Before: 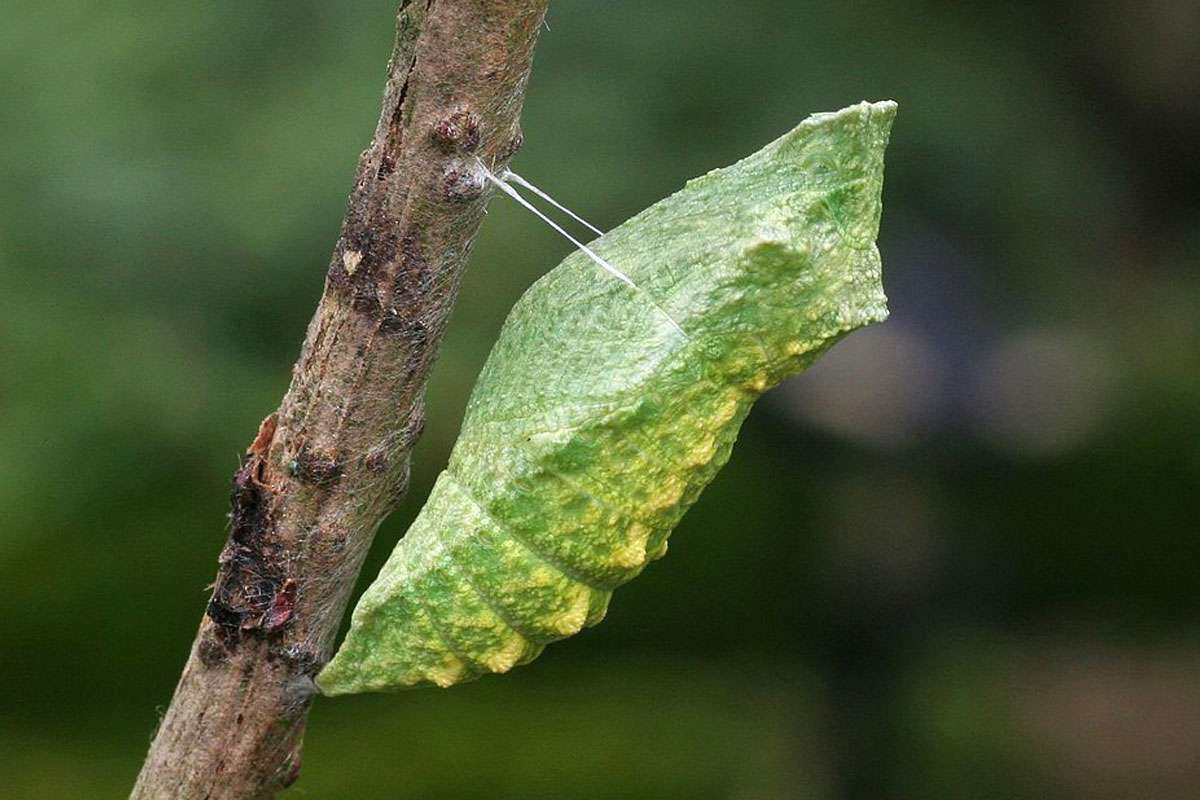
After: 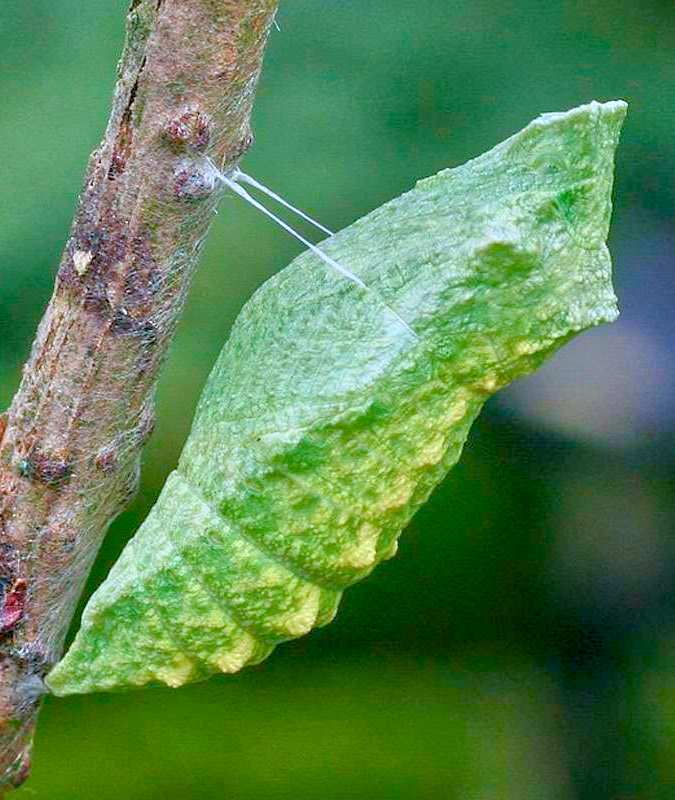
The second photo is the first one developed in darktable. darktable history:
tone equalizer: -7 EV 0.15 EV, -6 EV 0.6 EV, -5 EV 1.15 EV, -4 EV 1.33 EV, -3 EV 1.15 EV, -2 EV 0.6 EV, -1 EV 0.15 EV, mask exposure compensation -0.5 EV
white balance: emerald 1
color calibration: illuminant as shot in camera, x 0.378, y 0.381, temperature 4093.13 K, saturation algorithm version 1 (2020)
color balance rgb: global offset › luminance -0.5%, perceptual saturation grading › highlights -17.77%, perceptual saturation grading › mid-tones 33.1%, perceptual saturation grading › shadows 50.52%, perceptual brilliance grading › highlights 10.8%, perceptual brilliance grading › shadows -10.8%, global vibrance 24.22%, contrast -25%
crop and rotate: left 22.516%, right 21.234%
